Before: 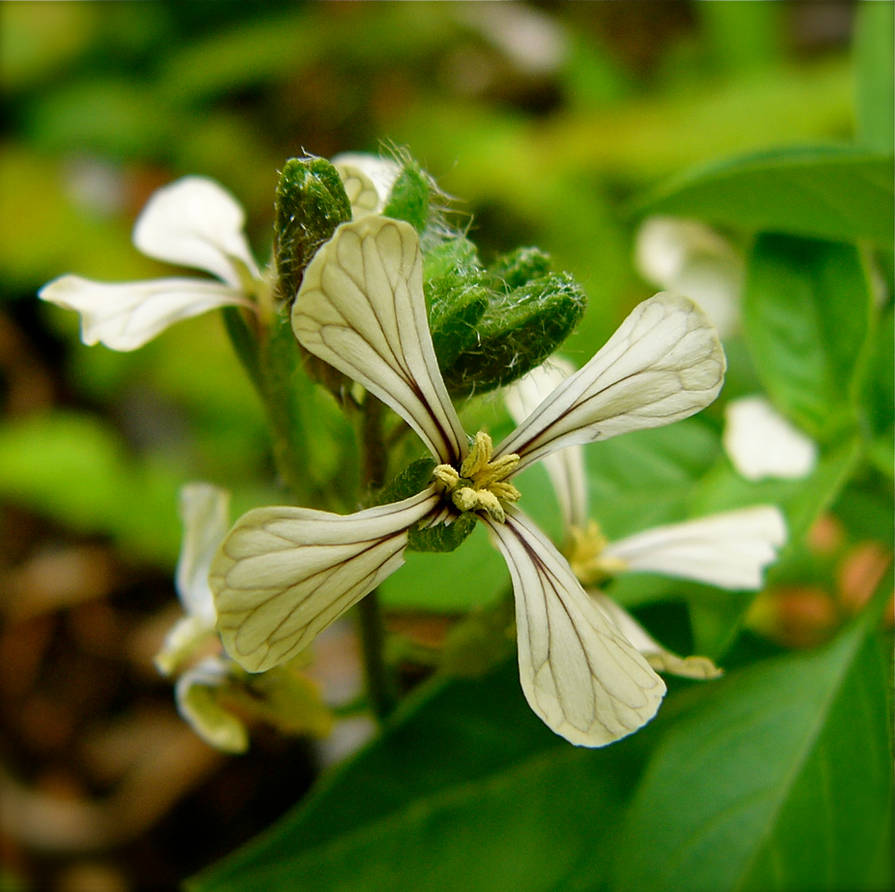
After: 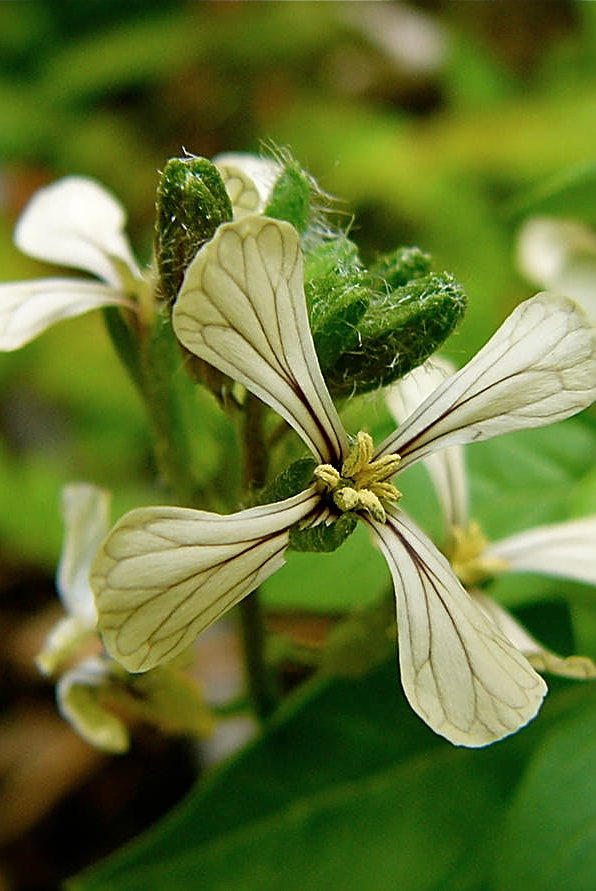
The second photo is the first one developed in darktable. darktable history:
contrast brightness saturation: saturation -0.063
sharpen: amount 0.588
crop and rotate: left 13.449%, right 19.903%
